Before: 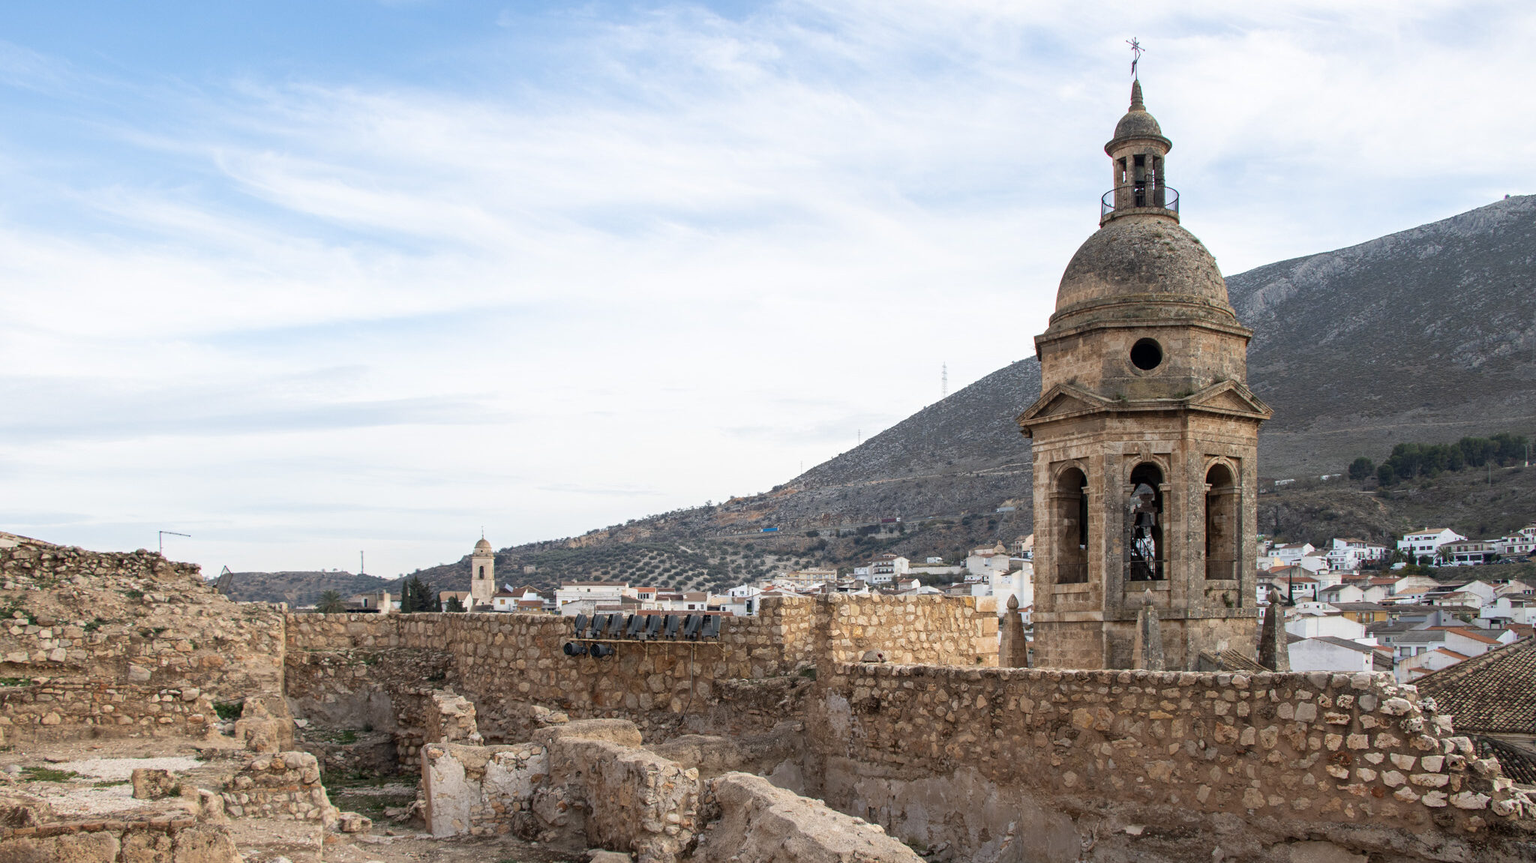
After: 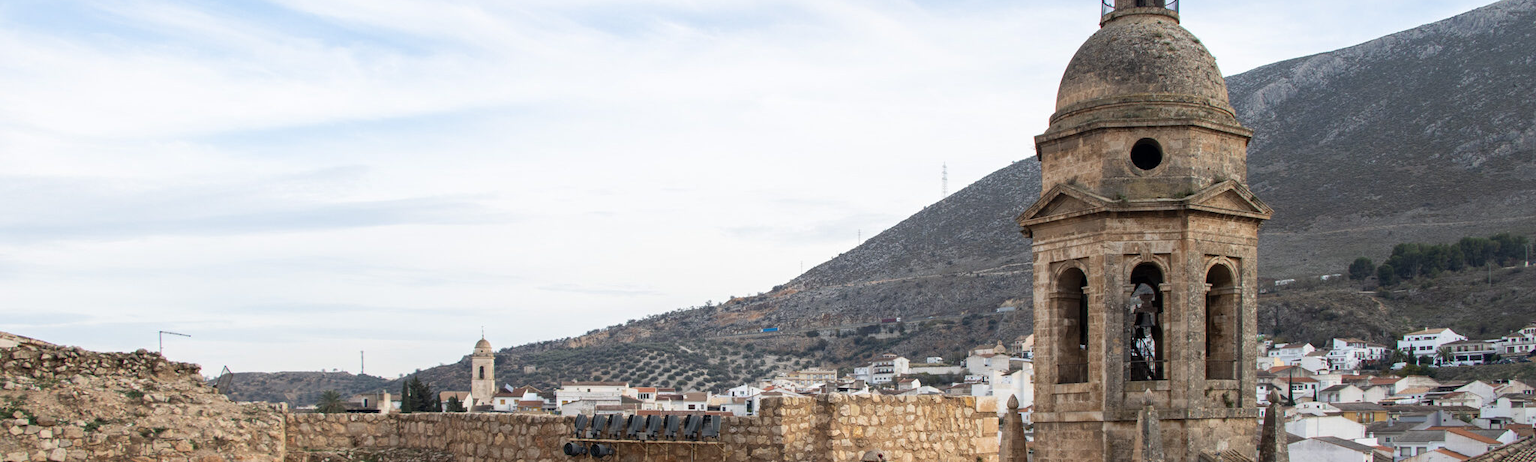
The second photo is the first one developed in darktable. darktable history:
crop and rotate: top 23.271%, bottom 23.074%
